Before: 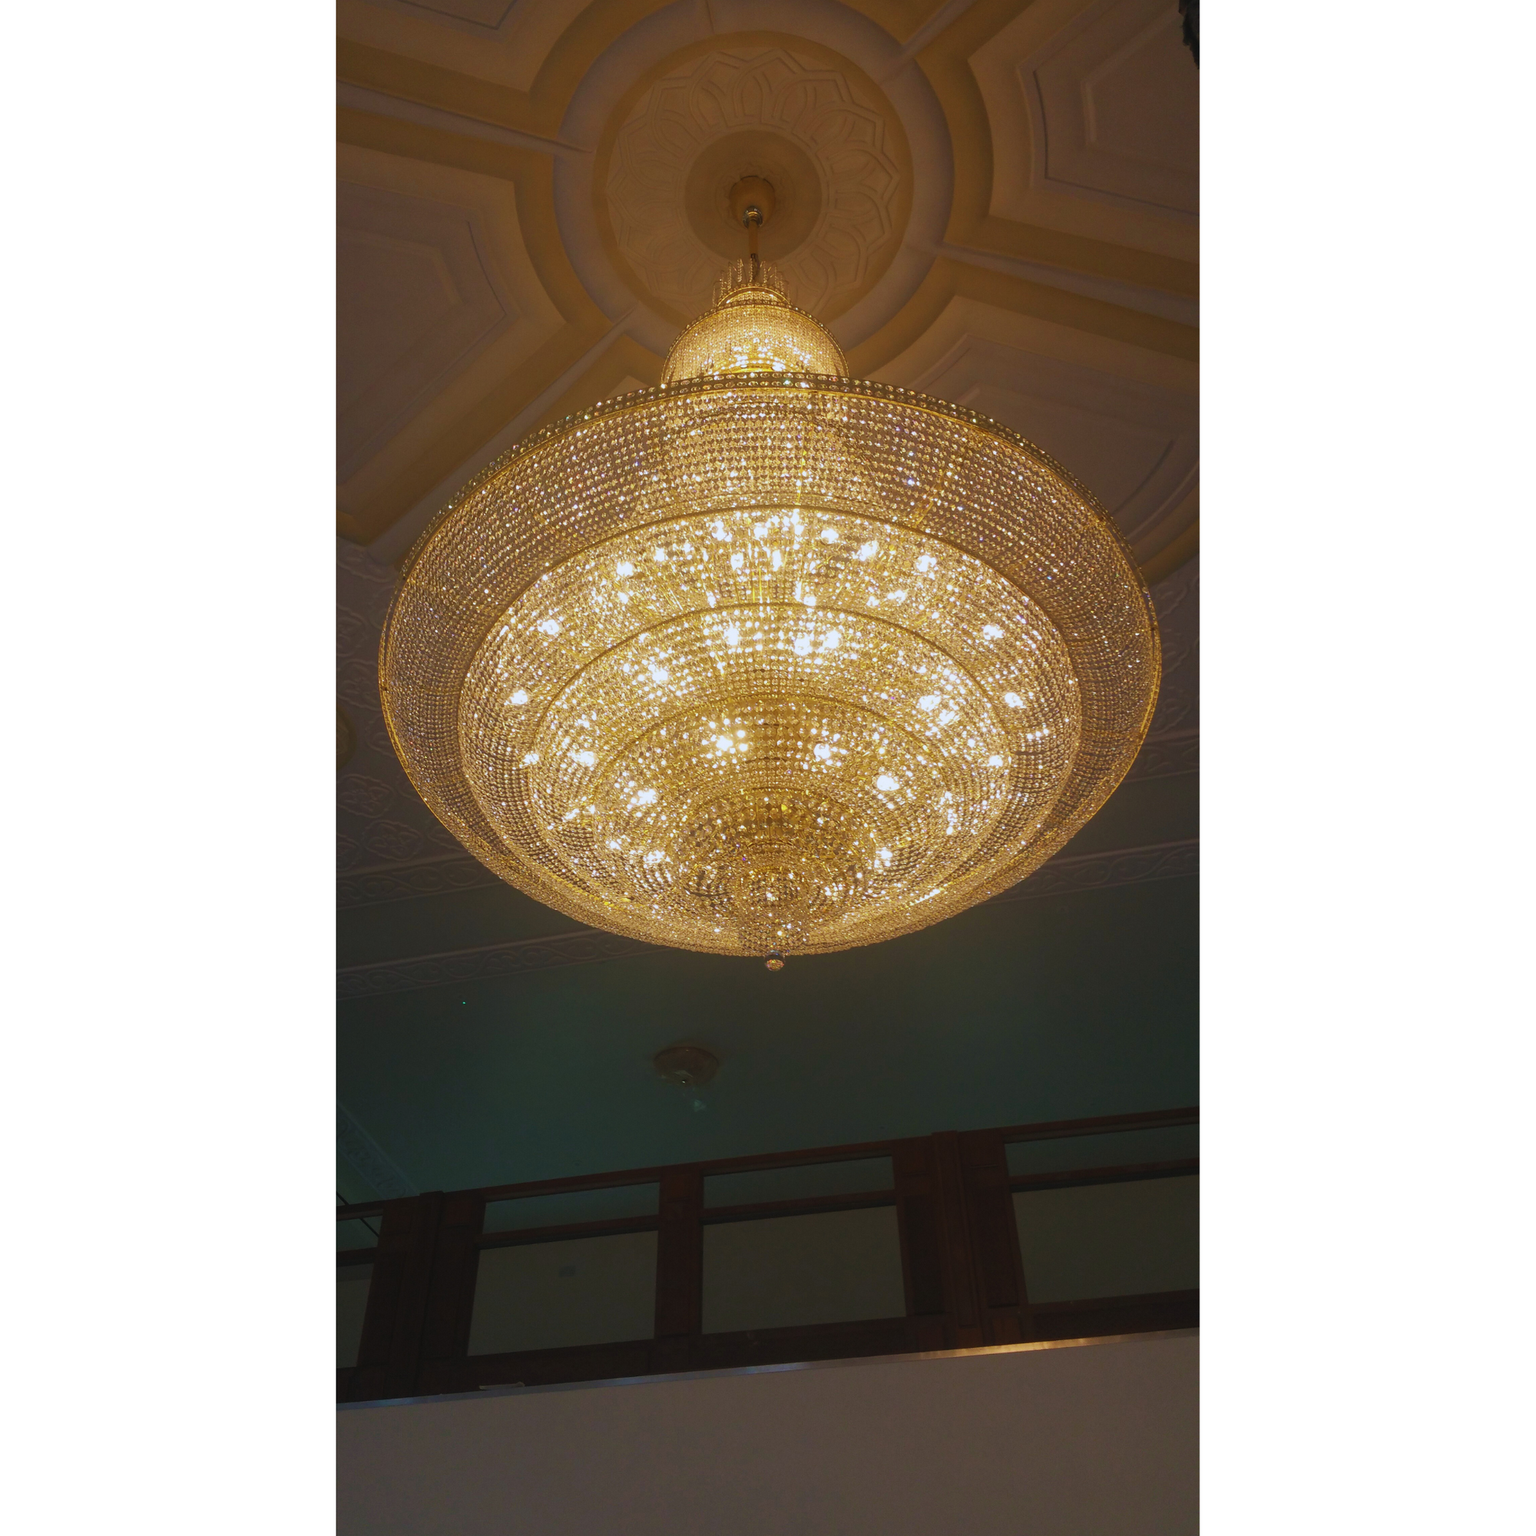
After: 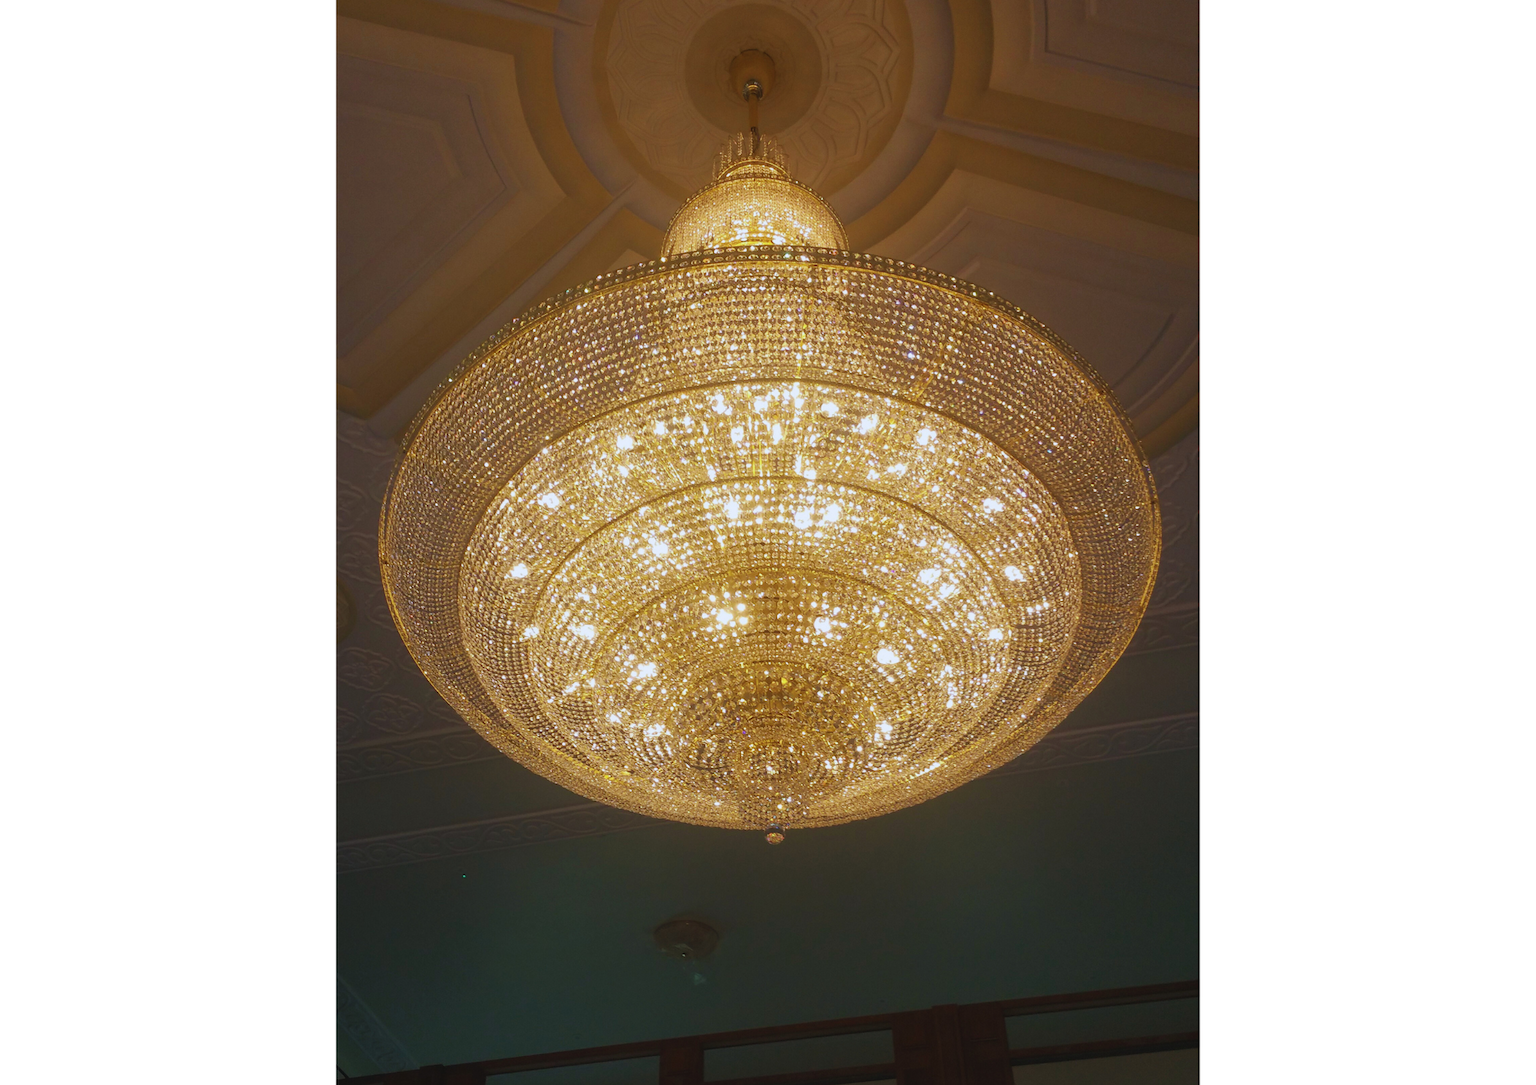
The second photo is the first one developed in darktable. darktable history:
exposure: compensate highlight preservation false
crop and rotate: top 8.293%, bottom 20.996%
